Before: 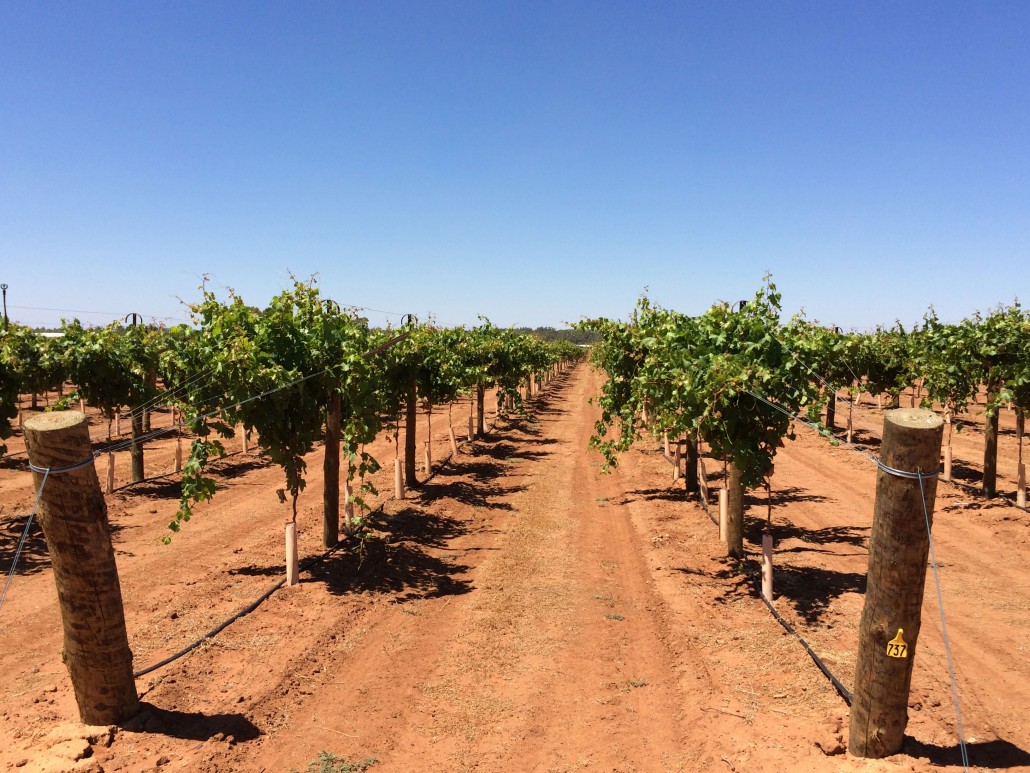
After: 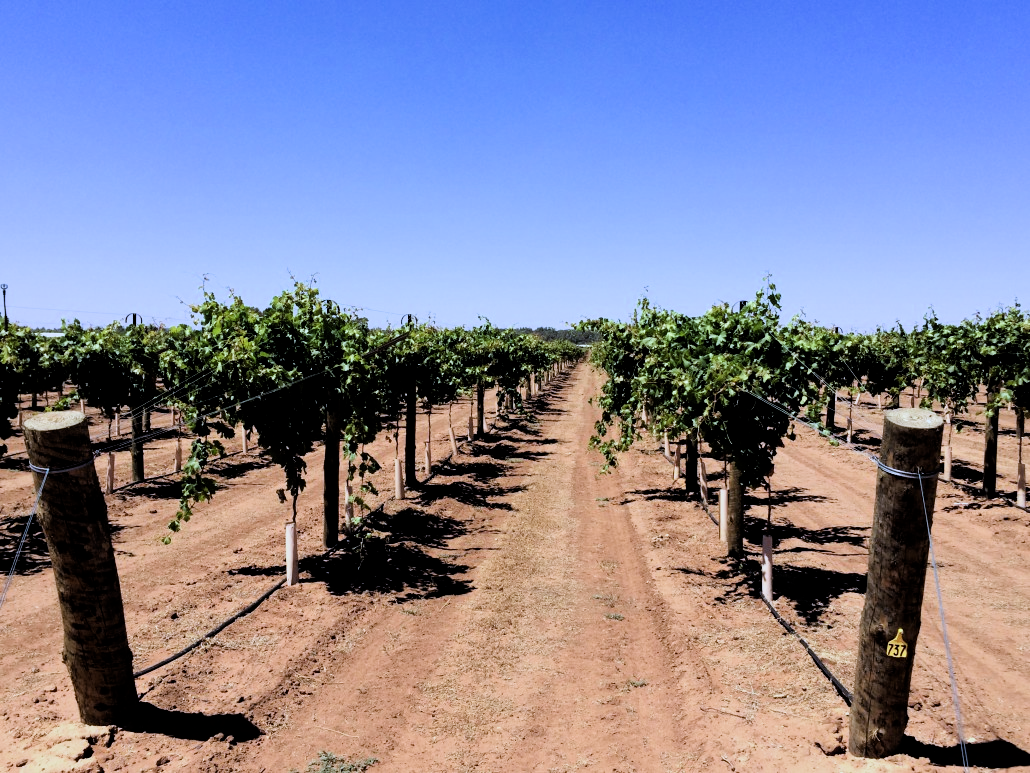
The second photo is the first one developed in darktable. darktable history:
filmic rgb: black relative exposure -4 EV, white relative exposure 3 EV, hardness 3.02, contrast 1.5
local contrast: mode bilateral grid, contrast 10, coarseness 25, detail 115%, midtone range 0.2
white balance: red 0.871, blue 1.249
